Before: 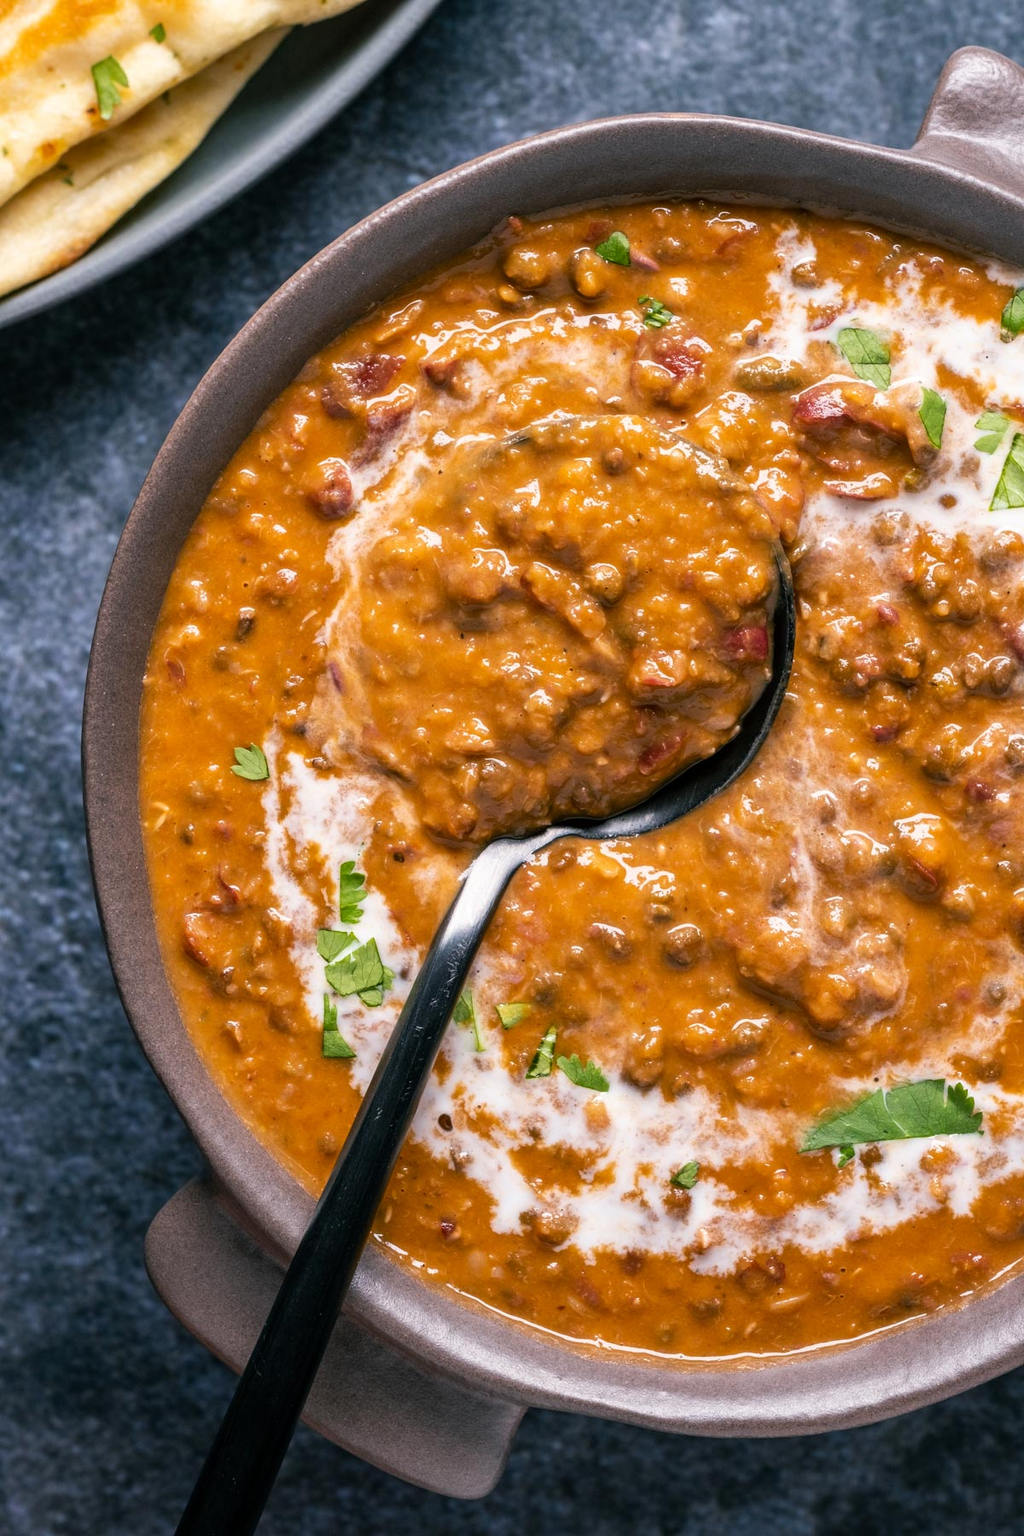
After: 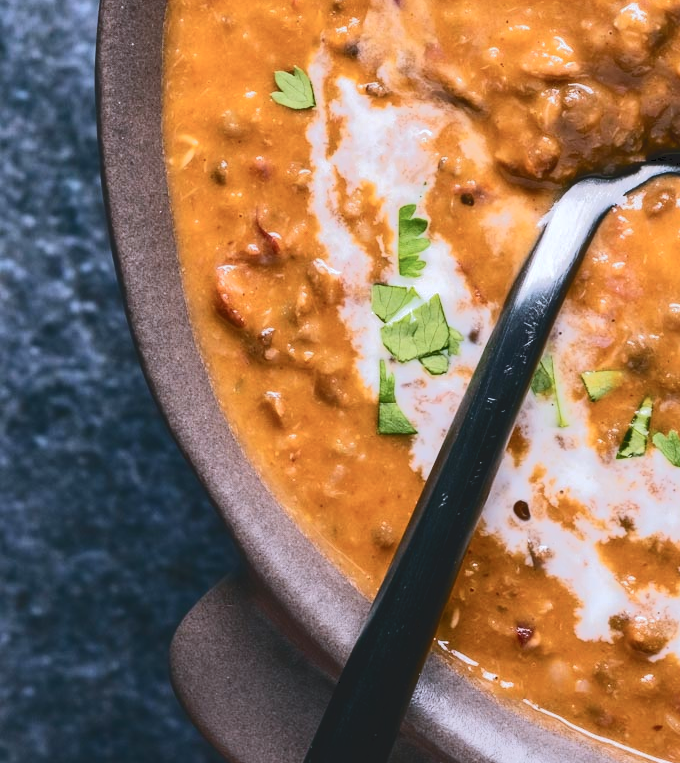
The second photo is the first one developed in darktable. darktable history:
color correction: highlights a* -0.788, highlights b* -8.56
crop: top 44.765%, right 43.328%, bottom 12.825%
tone curve: curves: ch0 [(0, 0) (0.003, 0.108) (0.011, 0.113) (0.025, 0.113) (0.044, 0.121) (0.069, 0.132) (0.1, 0.145) (0.136, 0.158) (0.177, 0.182) (0.224, 0.215) (0.277, 0.27) (0.335, 0.341) (0.399, 0.424) (0.468, 0.528) (0.543, 0.622) (0.623, 0.721) (0.709, 0.79) (0.801, 0.846) (0.898, 0.871) (1, 1)], color space Lab, independent channels, preserve colors none
